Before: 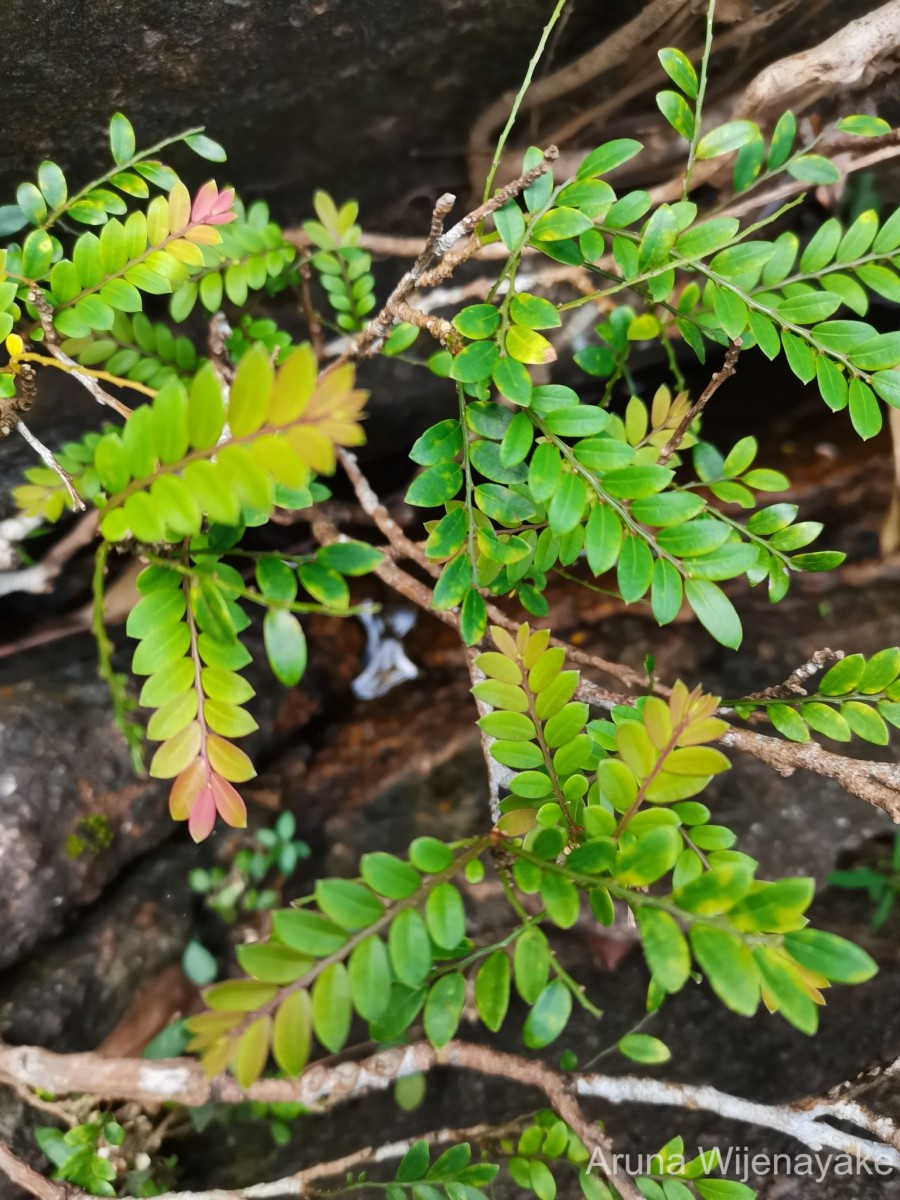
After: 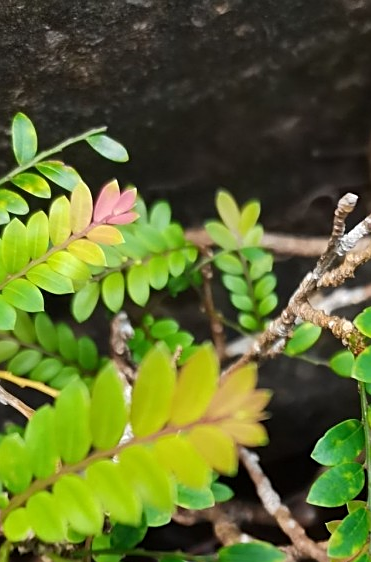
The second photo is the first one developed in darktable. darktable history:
crop and rotate: left 10.993%, top 0.066%, right 47.708%, bottom 53.038%
sharpen: on, module defaults
